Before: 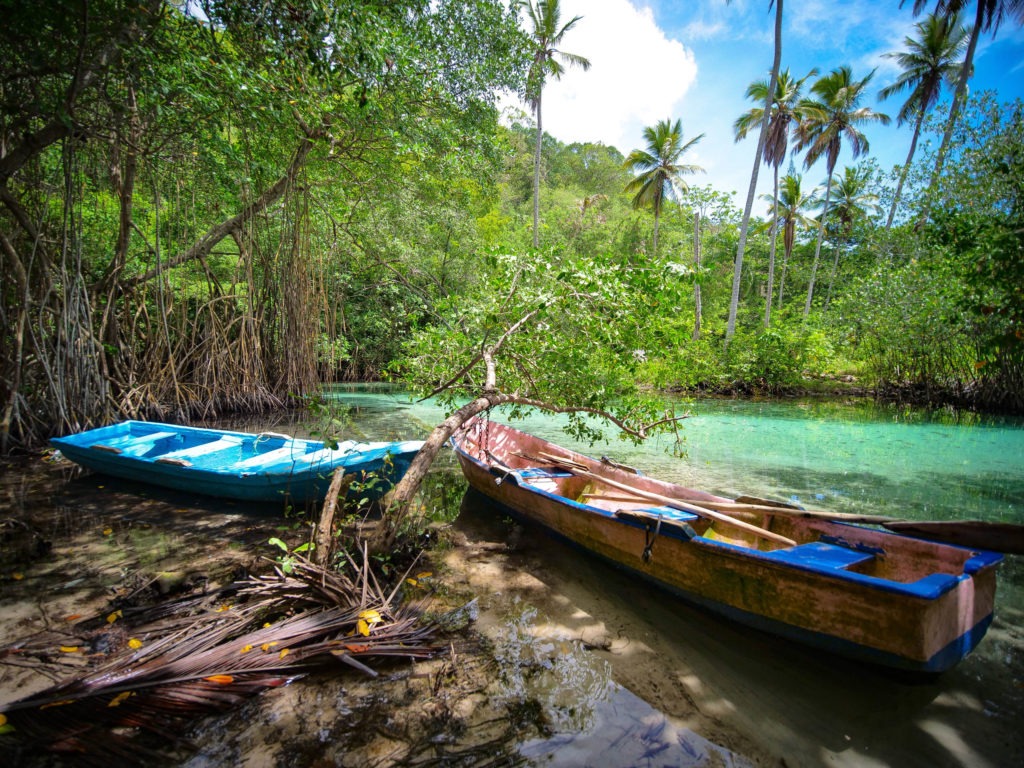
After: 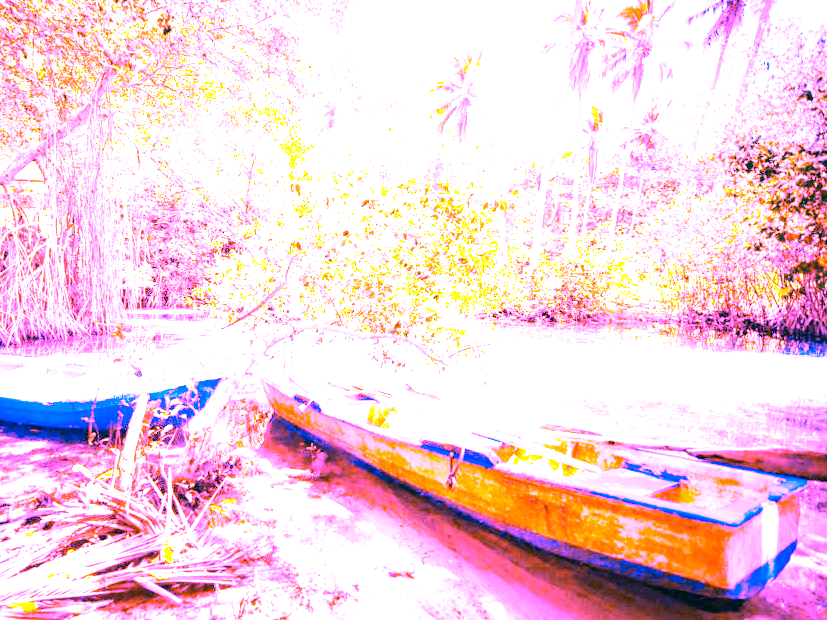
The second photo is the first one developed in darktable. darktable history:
exposure: exposure 1.16 EV, compensate exposure bias true, compensate highlight preservation false
local contrast: mode bilateral grid, contrast 10, coarseness 25, detail 110%, midtone range 0.2
white balance: red 8, blue 8
crop: left 19.159%, top 9.58%, bottom 9.58%
color correction: highlights a* -20.08, highlights b* 9.8, shadows a* -20.4, shadows b* -10.76
